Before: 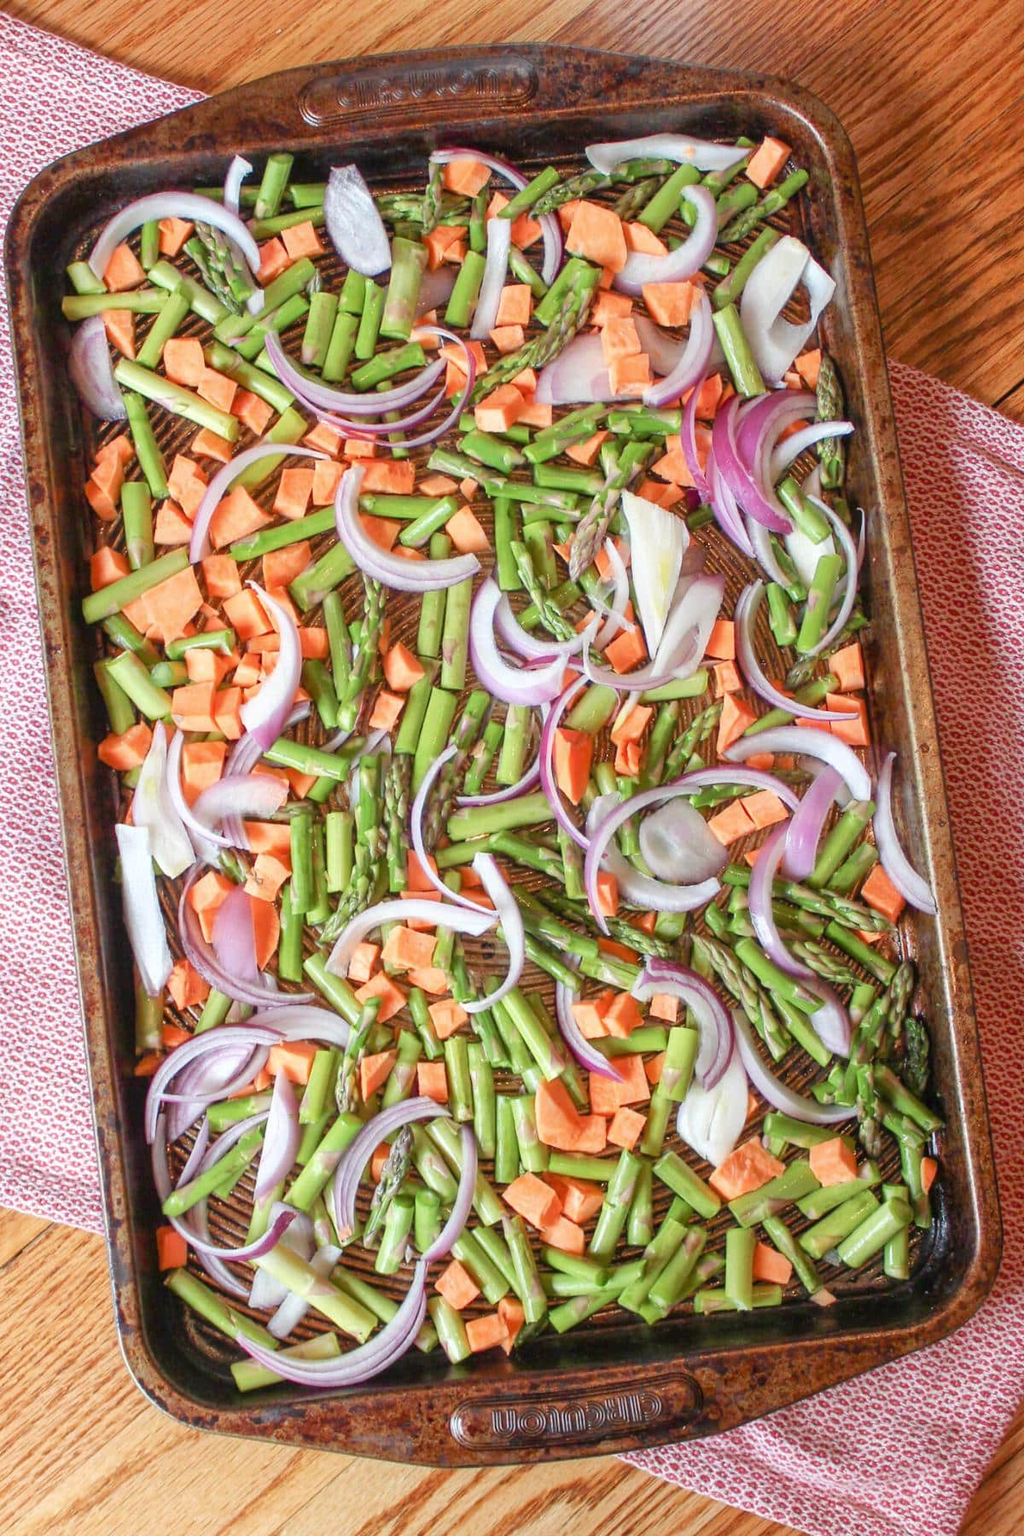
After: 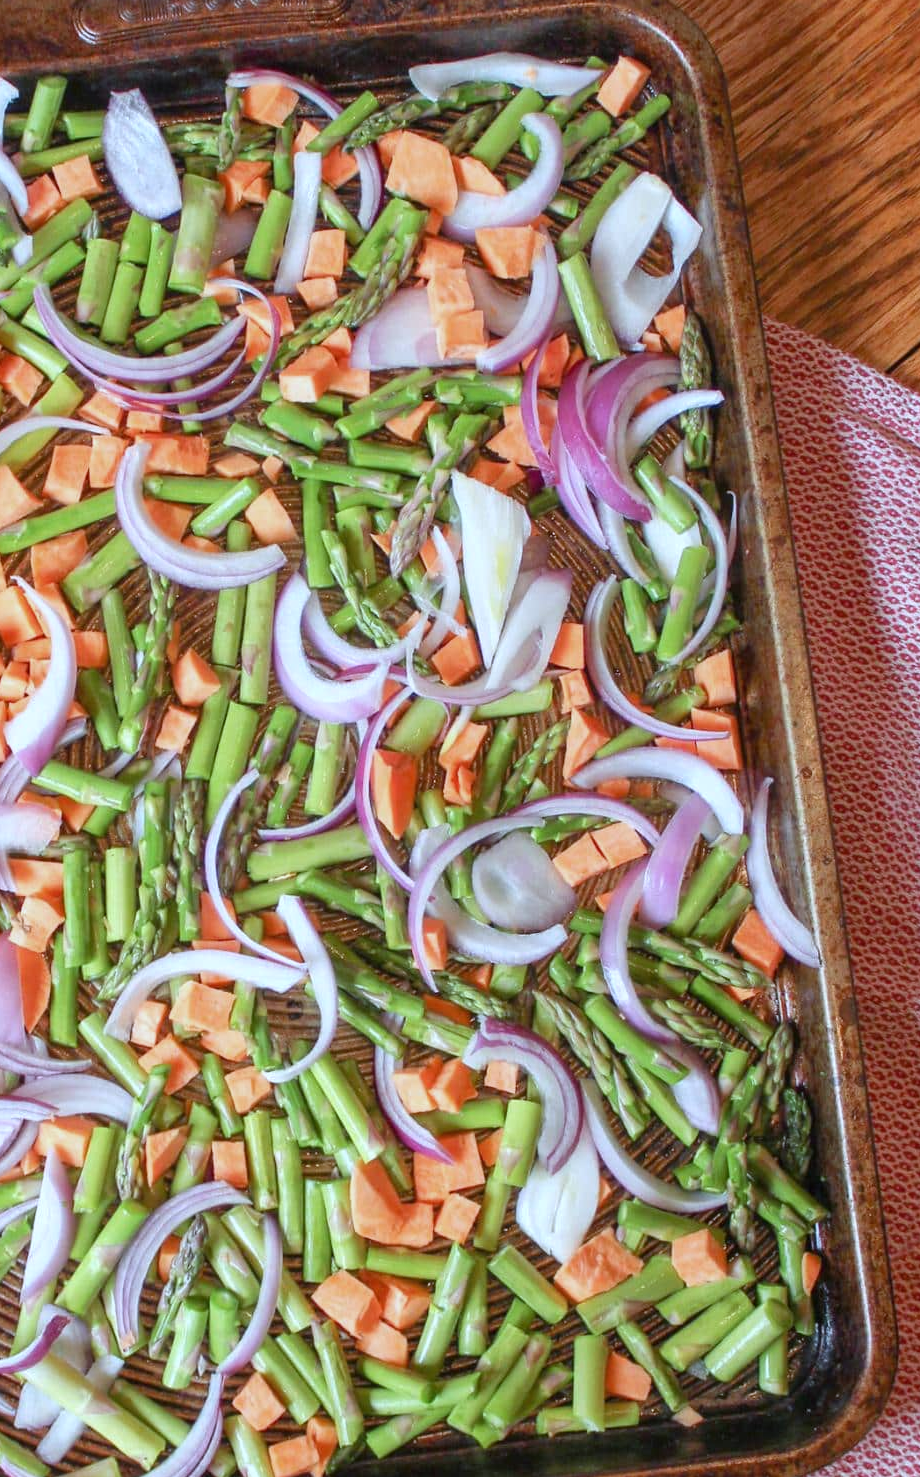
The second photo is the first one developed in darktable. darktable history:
white balance: red 0.924, blue 1.095
crop: left 23.095%, top 5.827%, bottom 11.854%
